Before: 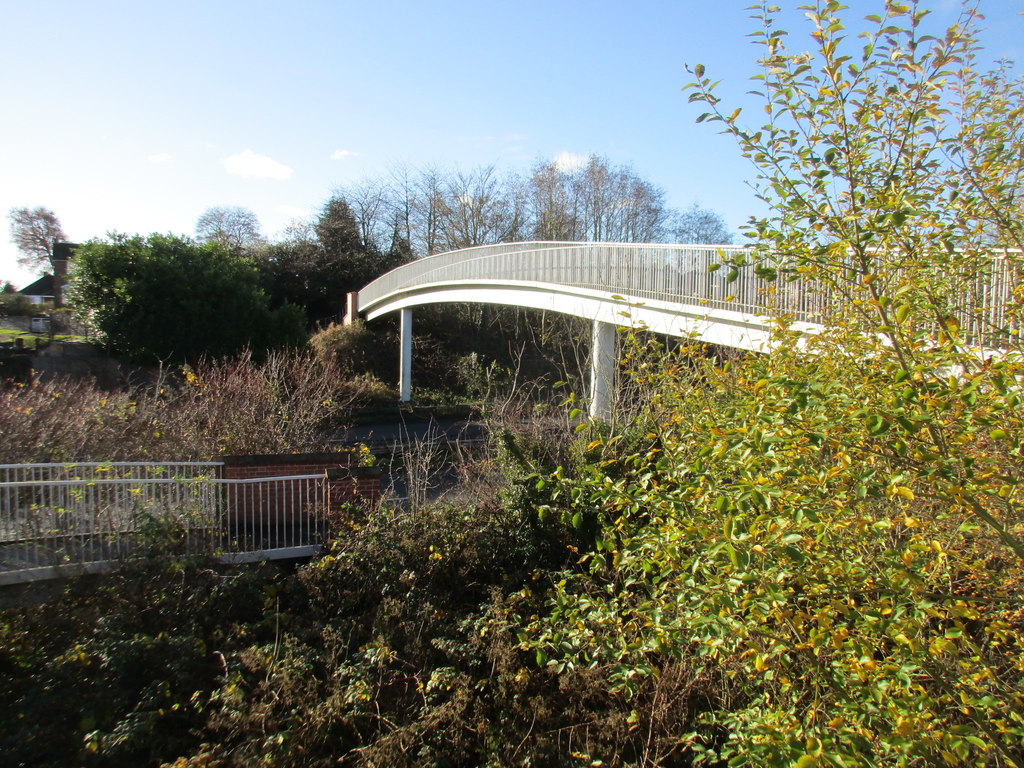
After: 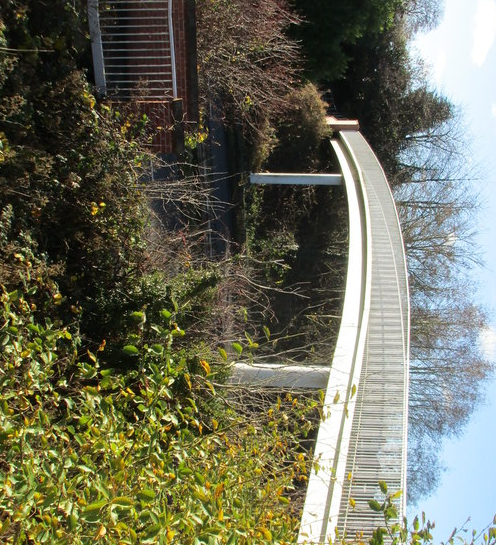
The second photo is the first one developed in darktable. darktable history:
orientation: orientation rotate -90°
crop and rotate: left 15.321%, top 22.245%, right 20.014%, bottom 24.468%
